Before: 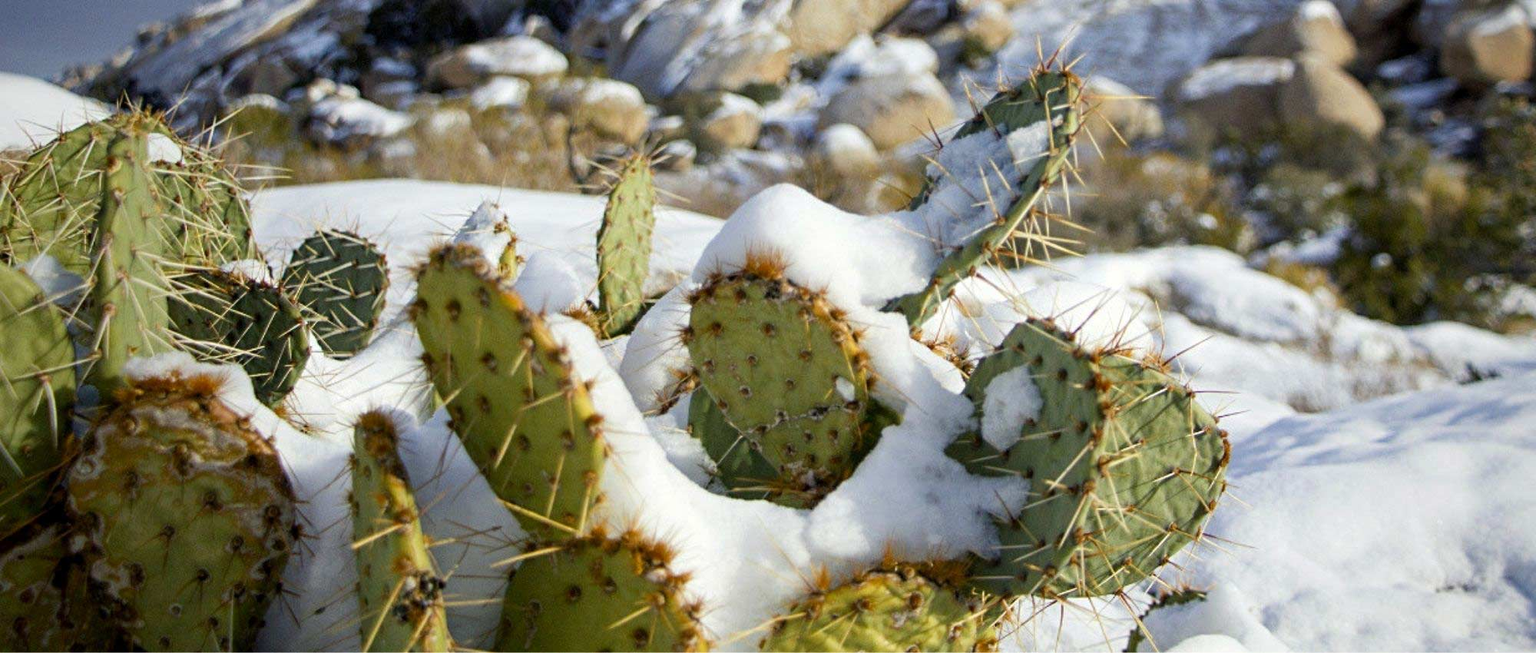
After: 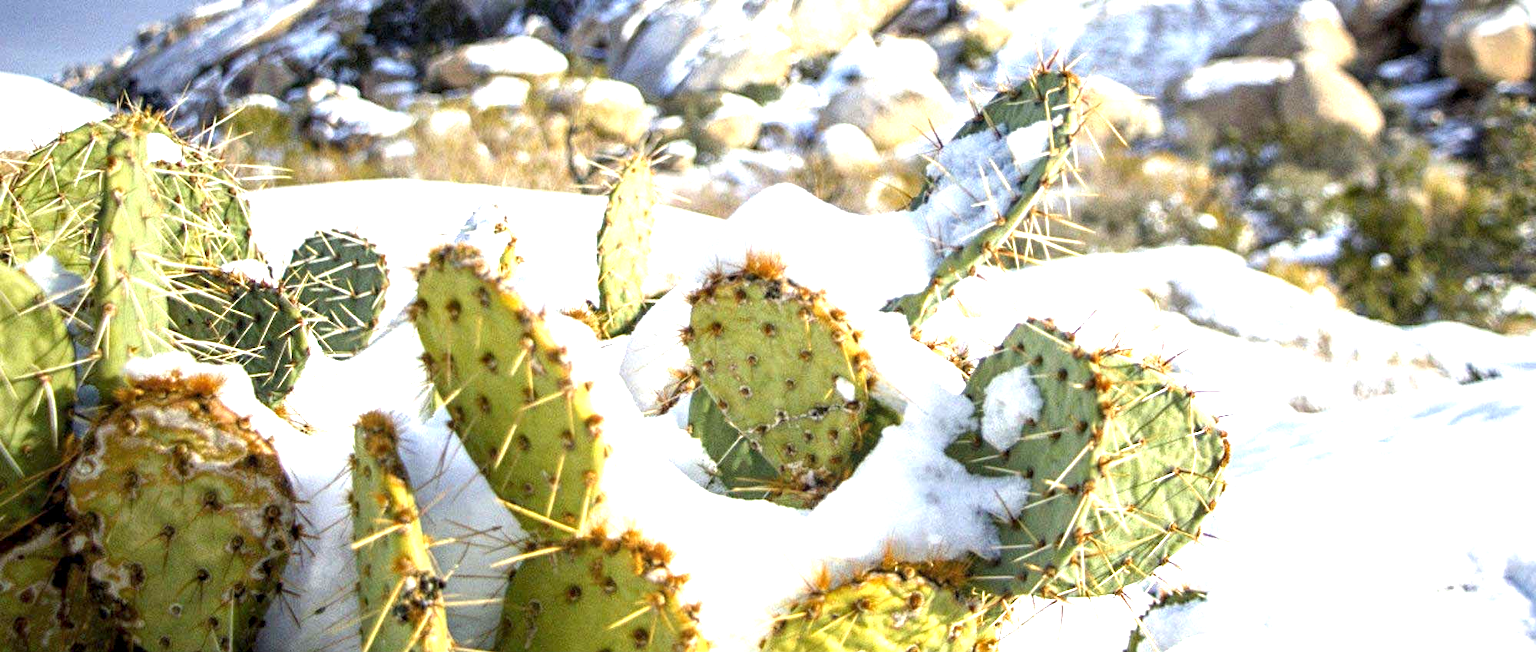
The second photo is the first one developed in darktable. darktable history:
local contrast: on, module defaults
exposure: black level correction 0, exposure 1.449 EV, compensate highlight preservation false
